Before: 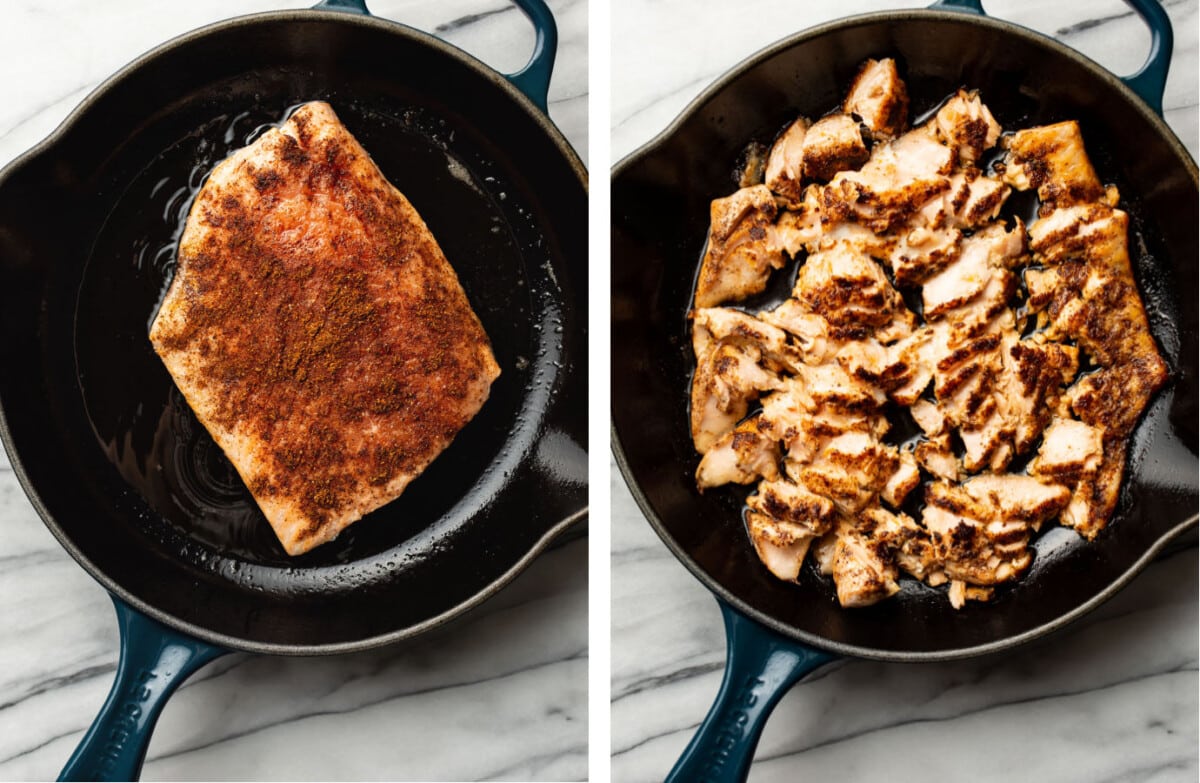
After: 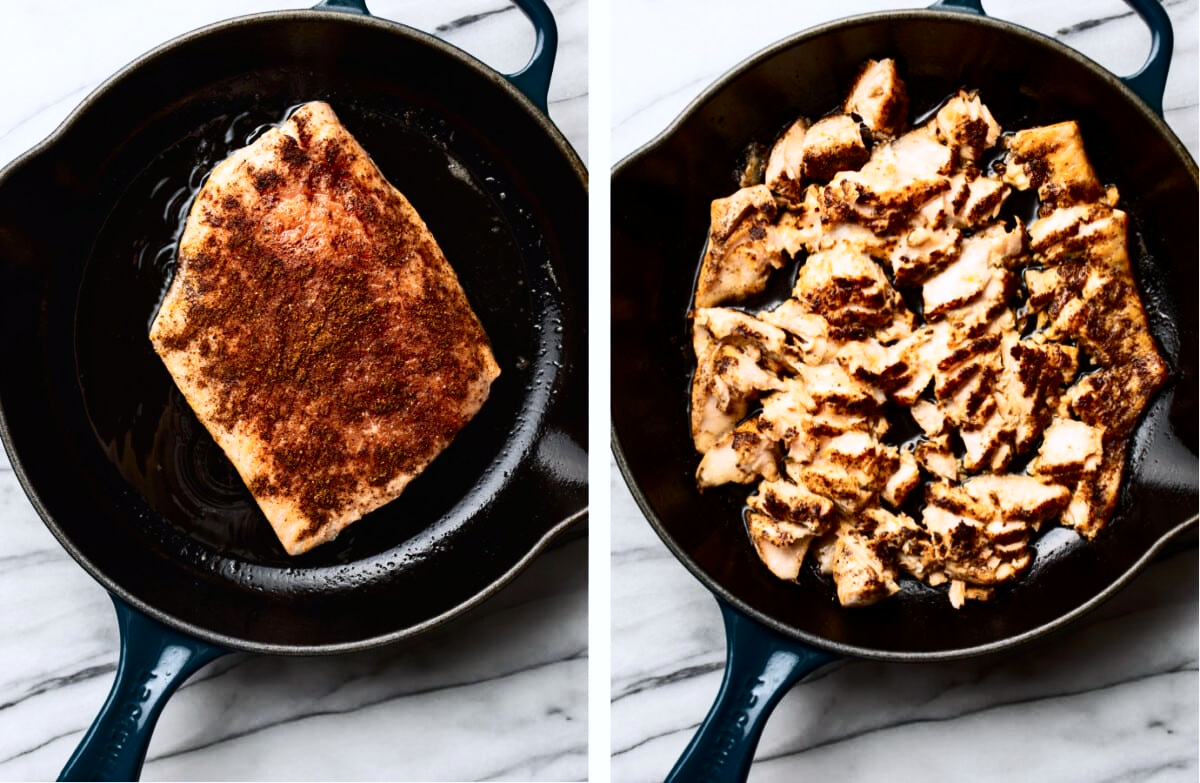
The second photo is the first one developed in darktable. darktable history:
contrast brightness saturation: contrast 0.28
white balance: red 0.984, blue 1.059
